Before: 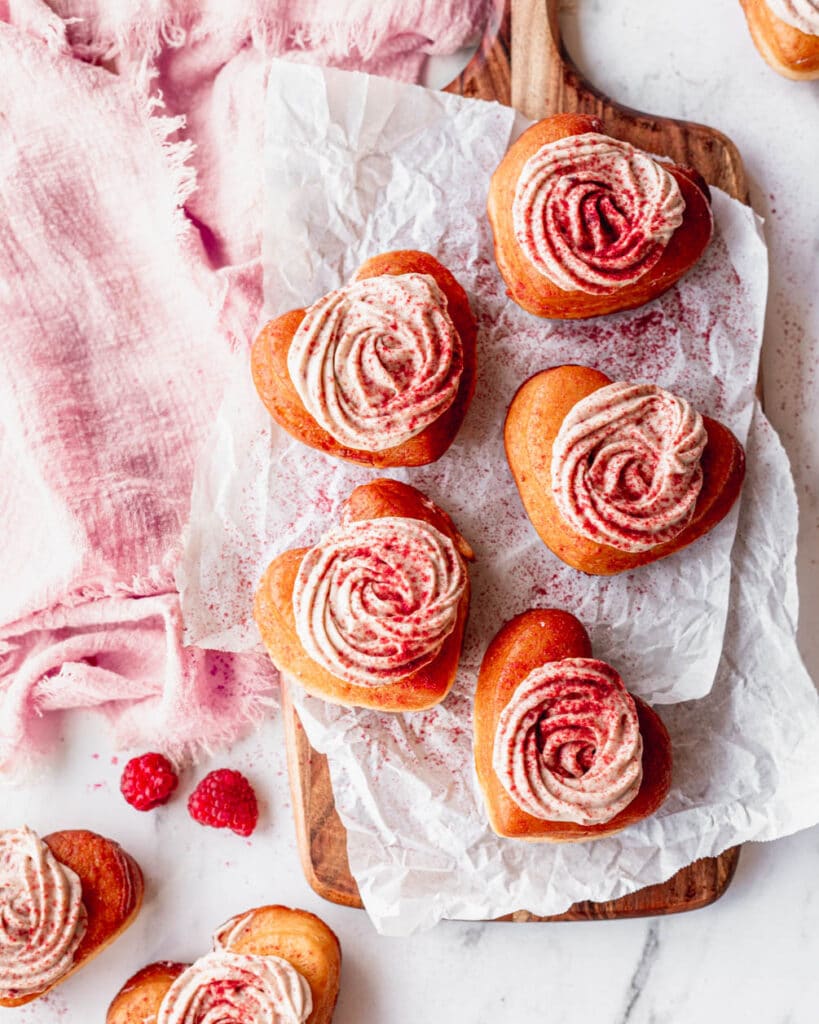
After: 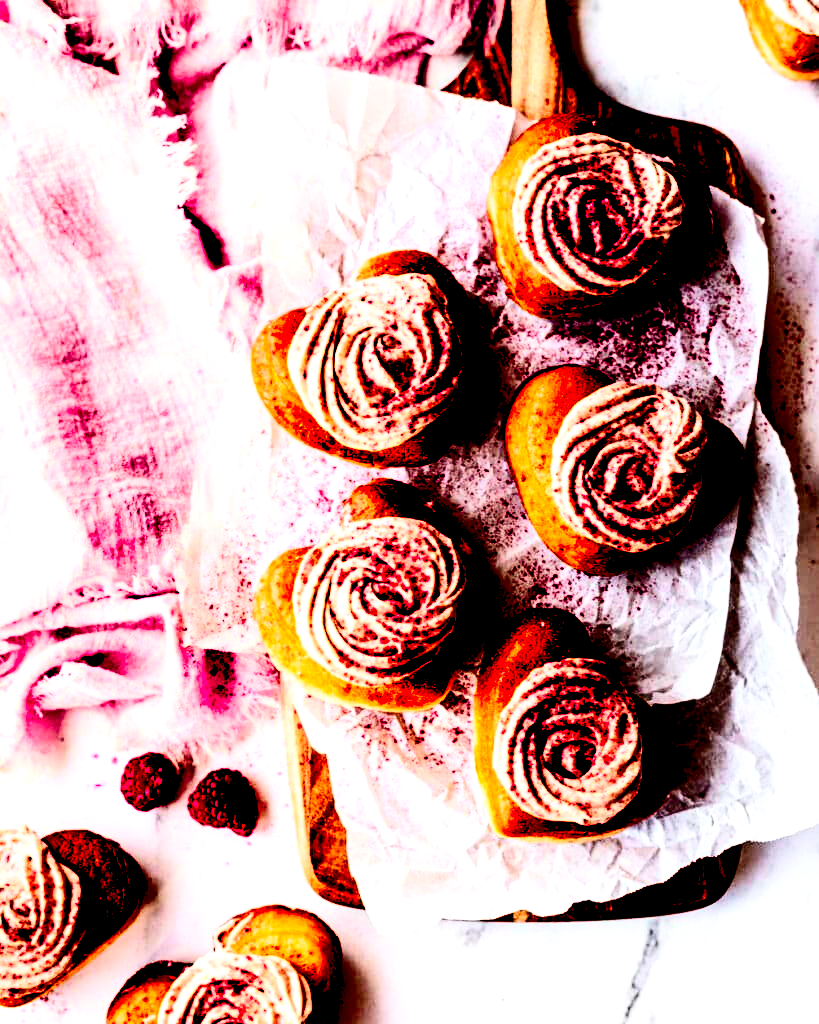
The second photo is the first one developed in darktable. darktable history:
contrast brightness saturation: contrast 0.77, brightness -1, saturation 1
levels: levels [0.016, 0.484, 0.953]
sharpen: radius 5.325, amount 0.312, threshold 26.433
color balance rgb: perceptual saturation grading › global saturation 35%, perceptual saturation grading › highlights -25%, perceptual saturation grading › shadows 50%
